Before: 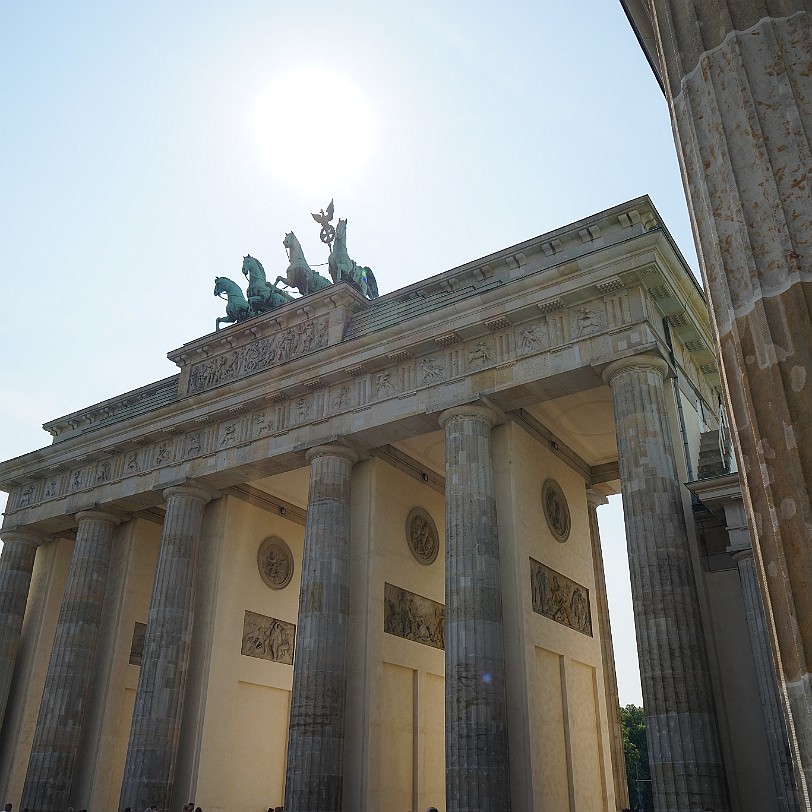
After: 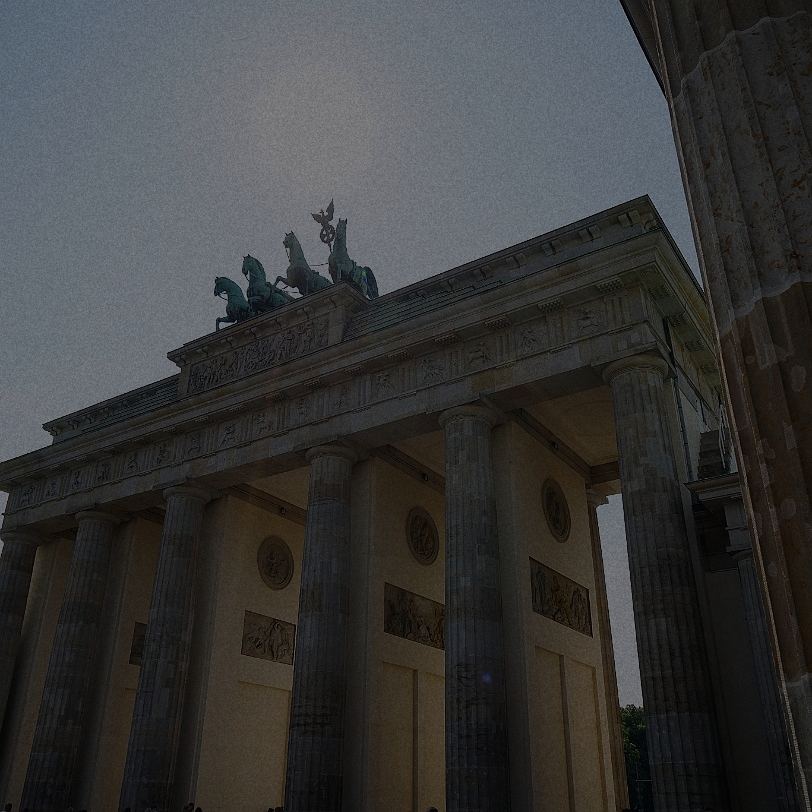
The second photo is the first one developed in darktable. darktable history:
exposure: exposure -2.446 EV, compensate highlight preservation false
grain: coarseness 22.88 ISO
white balance: red 1.004, blue 1.024
